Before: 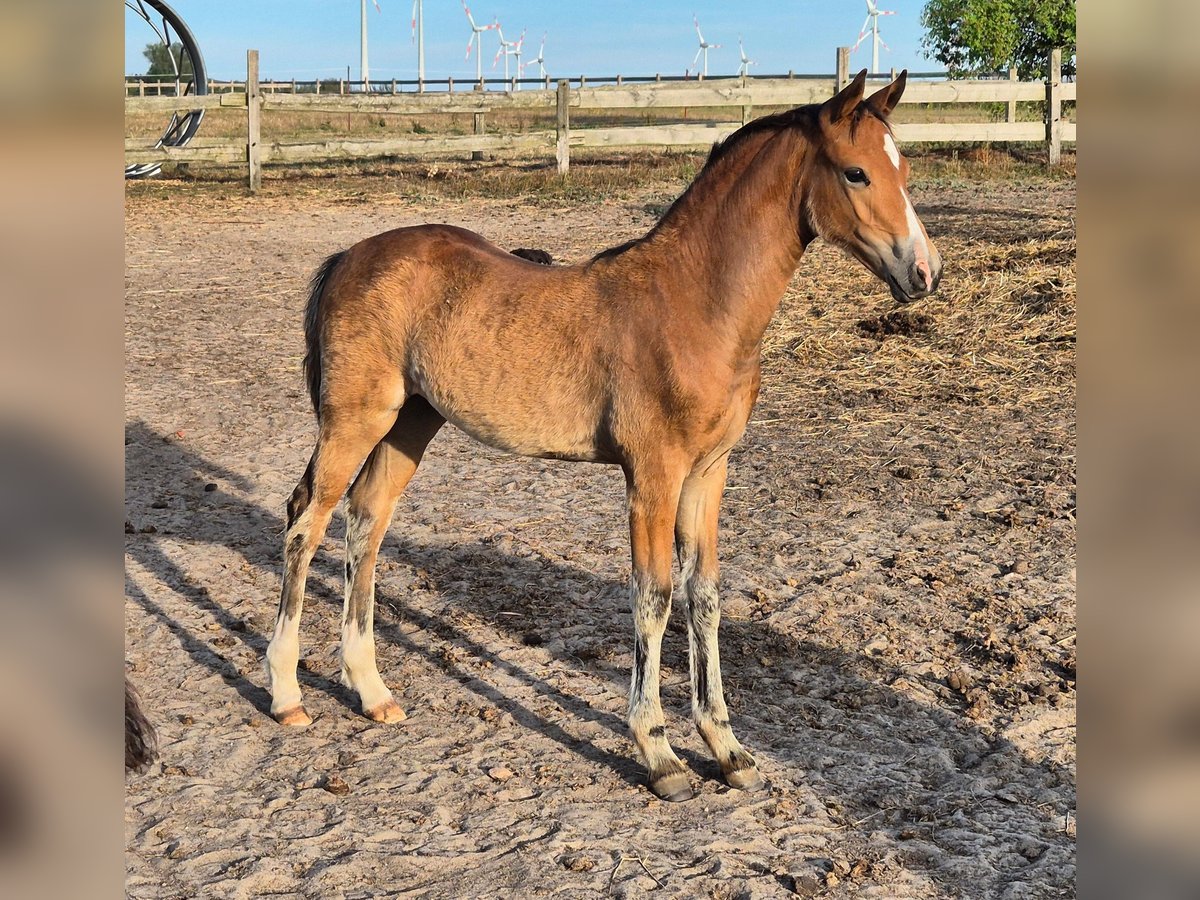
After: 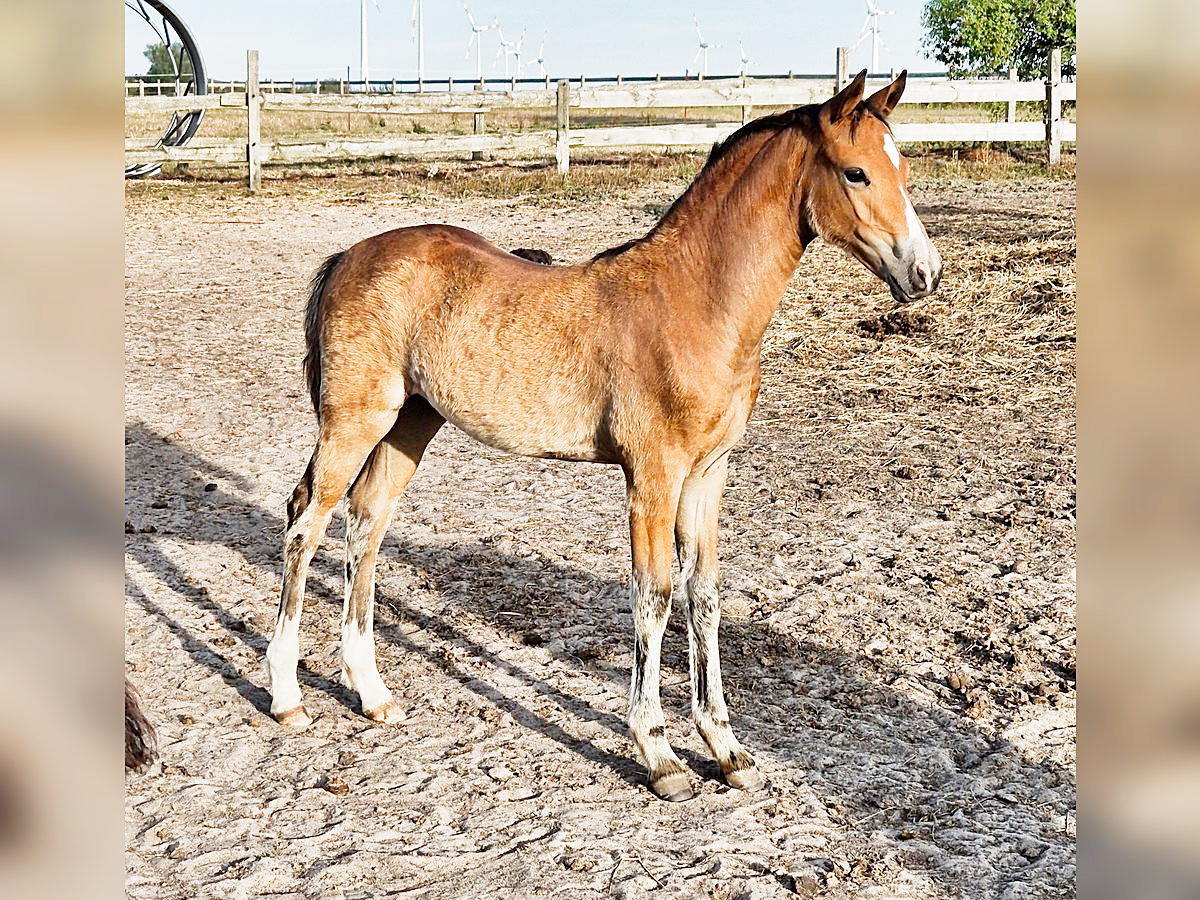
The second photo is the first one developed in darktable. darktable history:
filmic rgb: middle gray luminance 9.23%, black relative exposure -10.55 EV, white relative exposure 3.45 EV, threshold 6 EV, target black luminance 0%, hardness 5.98, latitude 59.69%, contrast 1.087, highlights saturation mix 5%, shadows ↔ highlights balance 29.23%, add noise in highlights 0, preserve chrominance no, color science v3 (2019), use custom middle-gray values true, iterations of high-quality reconstruction 0, contrast in highlights soft, enable highlight reconstruction true
sharpen: on, module defaults
